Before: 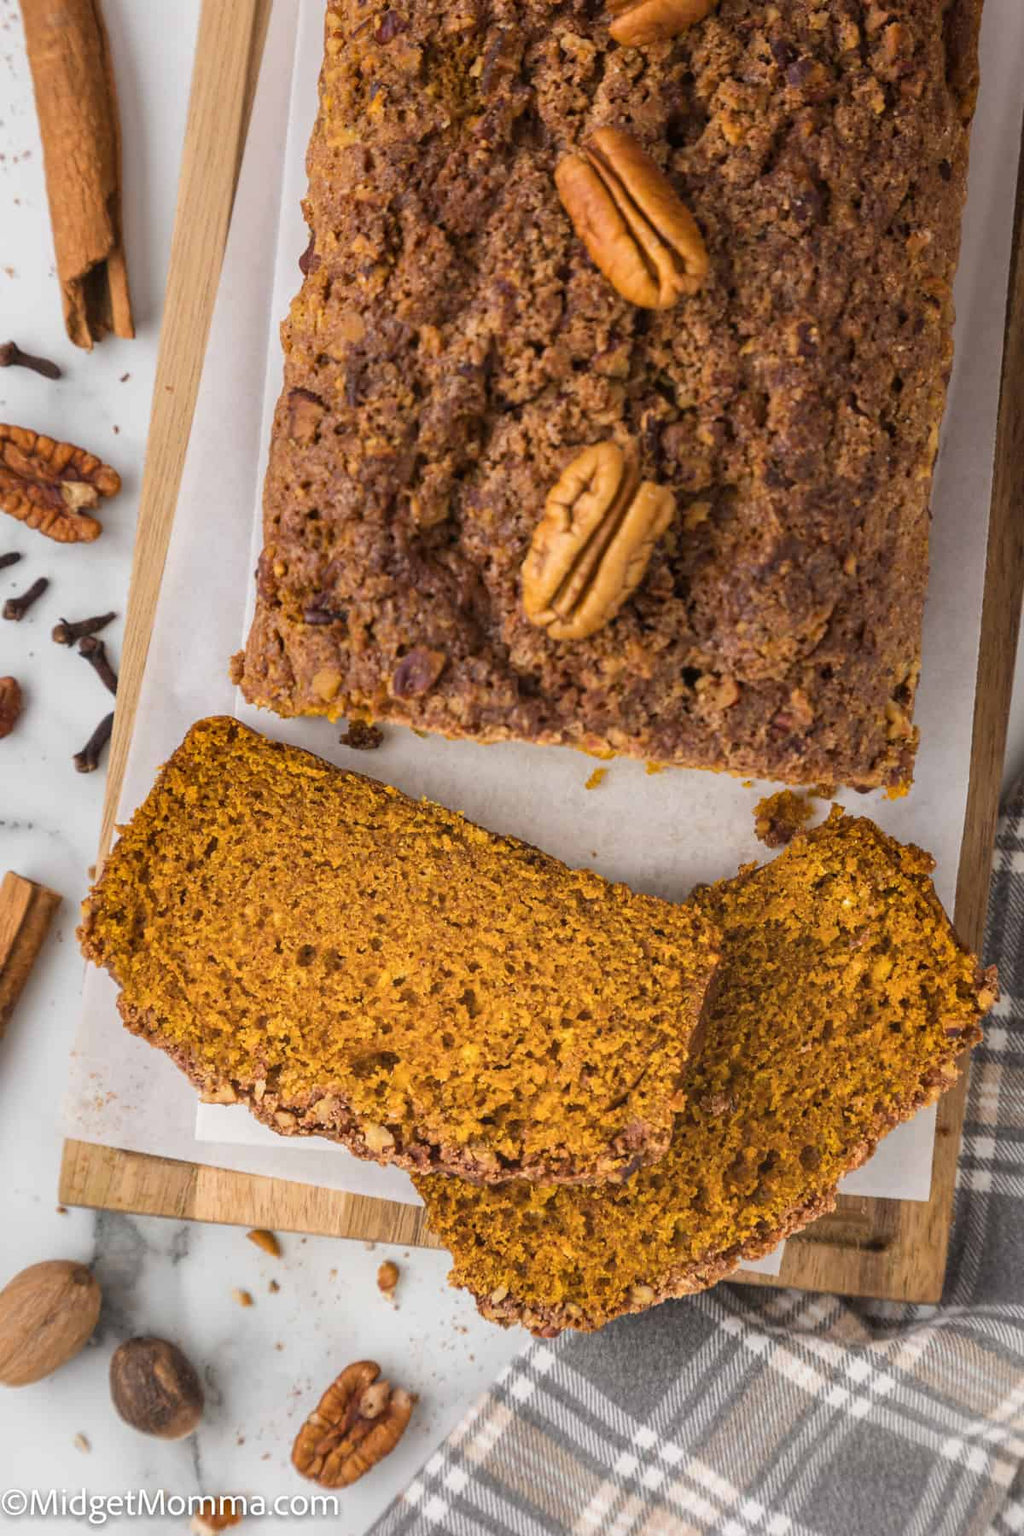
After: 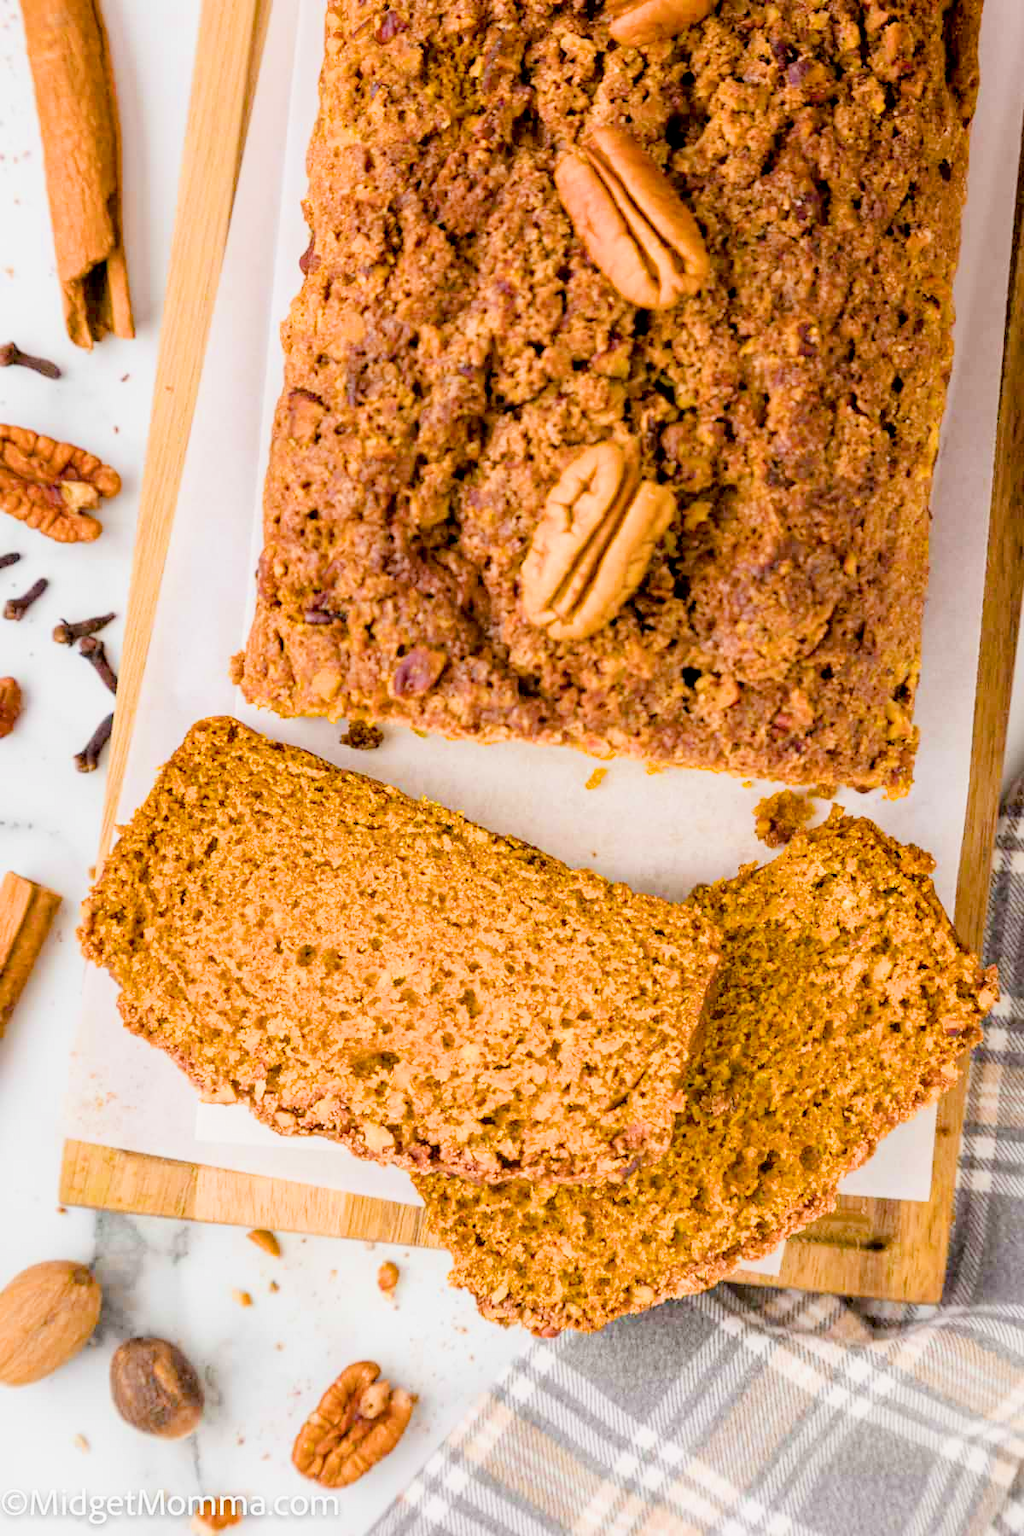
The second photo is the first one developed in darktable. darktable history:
exposure: black level correction 0.009, exposure 1.433 EV, compensate highlight preservation false
color balance rgb: perceptual saturation grading › global saturation 10.449%, perceptual brilliance grading › global brilliance 3.004%, perceptual brilliance grading › highlights -3.438%, perceptual brilliance grading › shadows 3.388%, global vibrance 40.313%
filmic rgb: black relative exposure -7.65 EV, white relative exposure 4.56 EV, hardness 3.61
